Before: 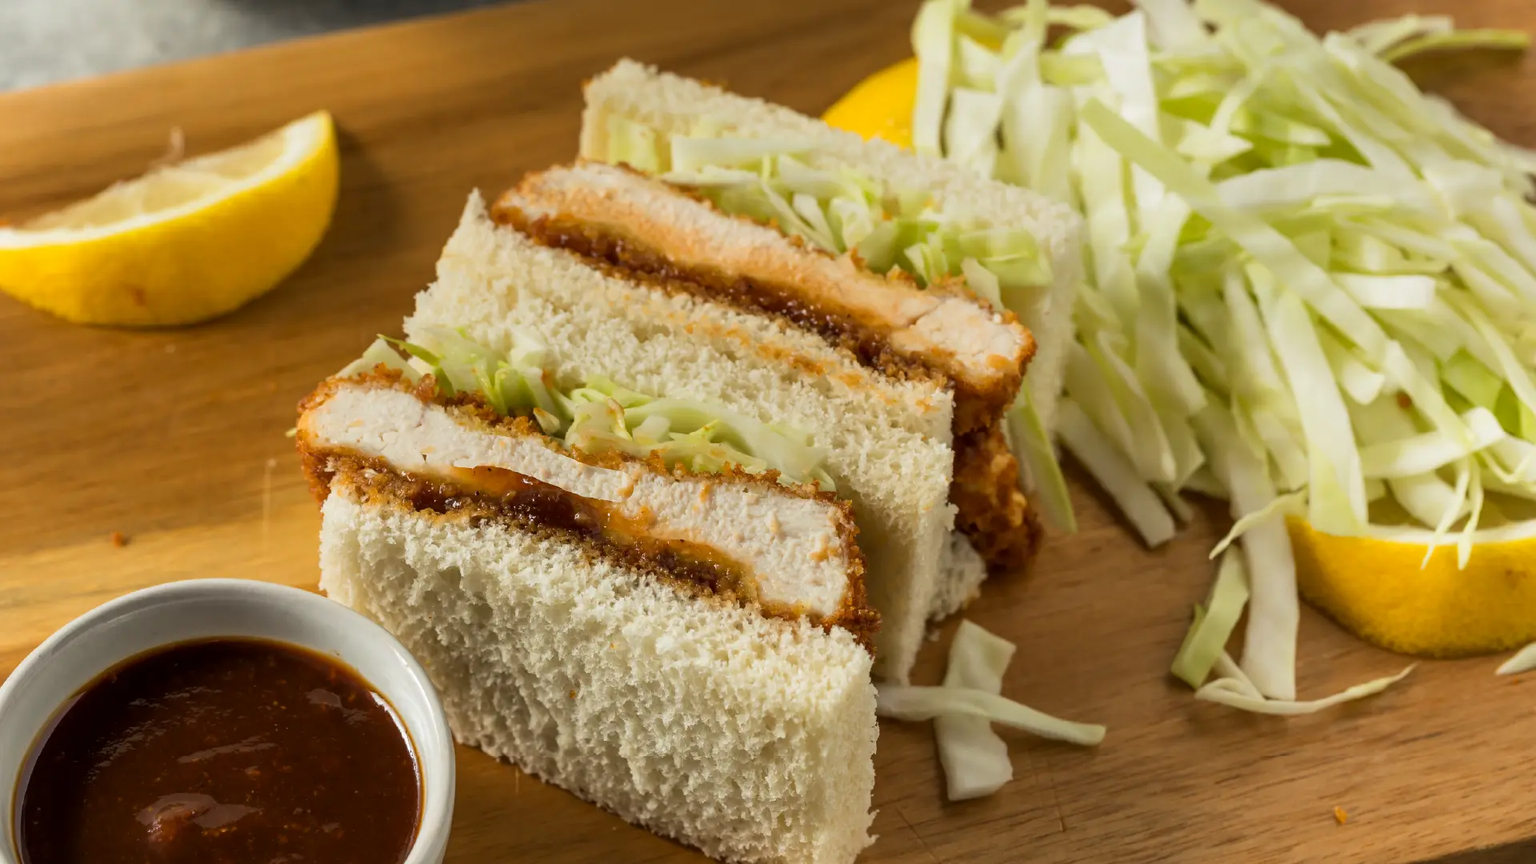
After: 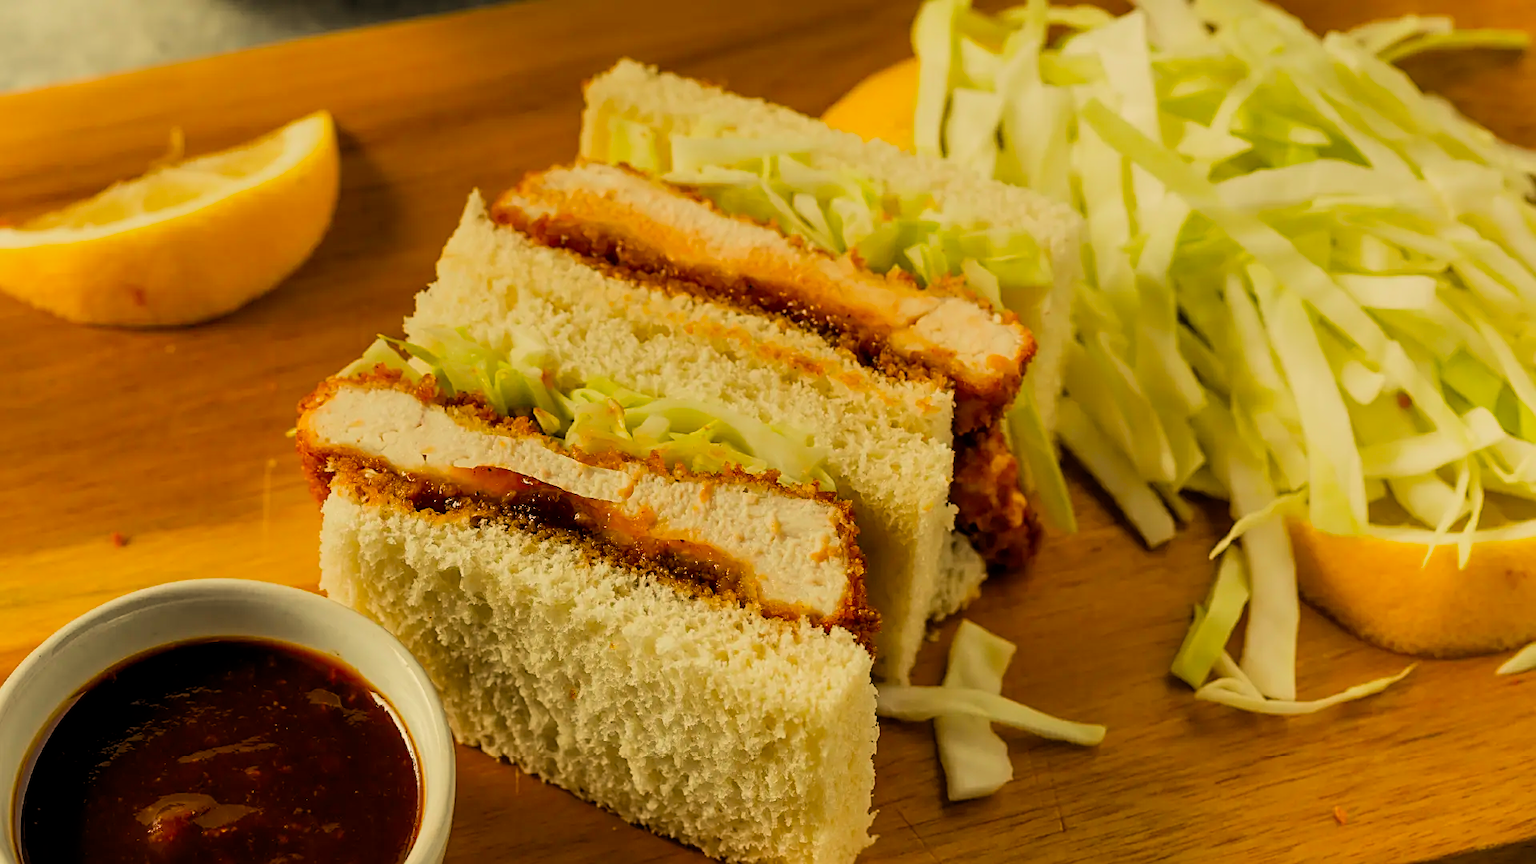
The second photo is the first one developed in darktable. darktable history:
filmic rgb: black relative exposure -7.6 EV, white relative exposure 4.64 EV, threshold 3 EV, target black luminance 0%, hardness 3.55, latitude 50.51%, contrast 1.033, highlights saturation mix 10%, shadows ↔ highlights balance -0.198%, color science v4 (2020), enable highlight reconstruction true
sharpen: on, module defaults
white balance: red 1.08, blue 0.791
